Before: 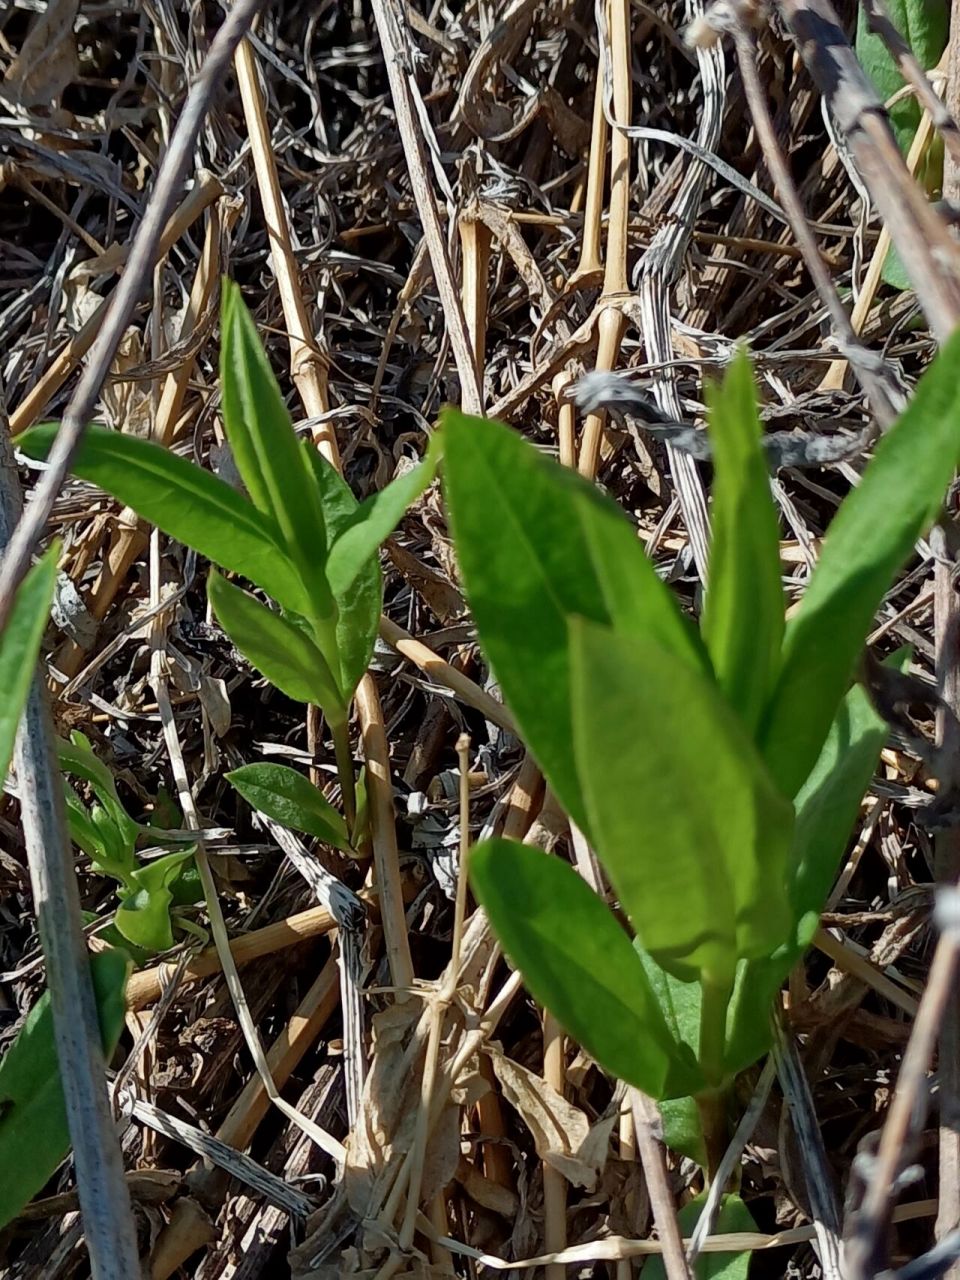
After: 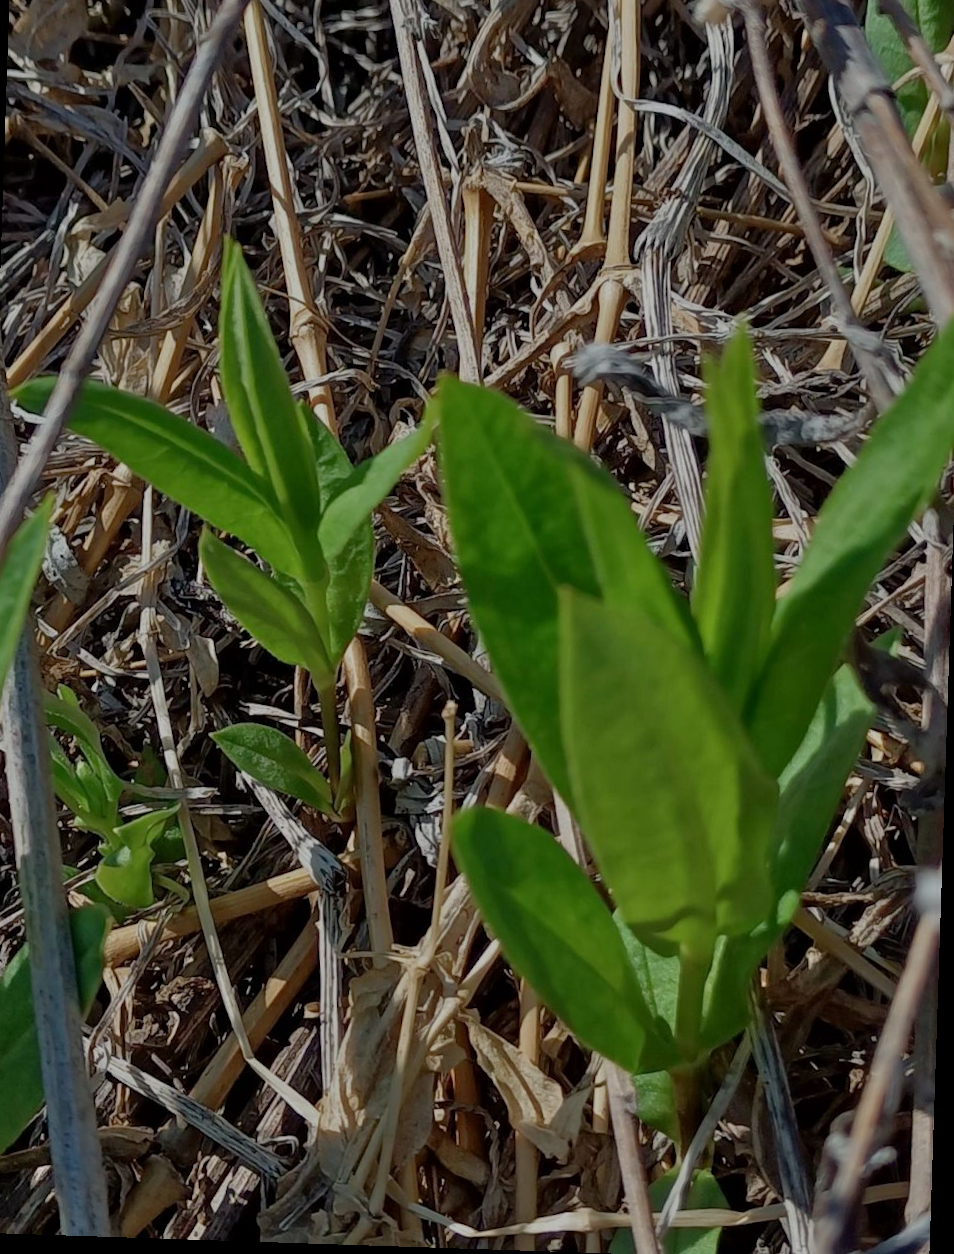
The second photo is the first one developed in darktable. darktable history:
crop and rotate: angle -1.89°, left 3.087%, top 3.689%, right 1.588%, bottom 0.642%
tone equalizer: -8 EV -0.034 EV, -7 EV 0.044 EV, -6 EV -0.006 EV, -5 EV 0.006 EV, -4 EV -0.042 EV, -3 EV -0.23 EV, -2 EV -0.683 EV, -1 EV -0.988 EV, +0 EV -0.984 EV, mask exposure compensation -0.502 EV
